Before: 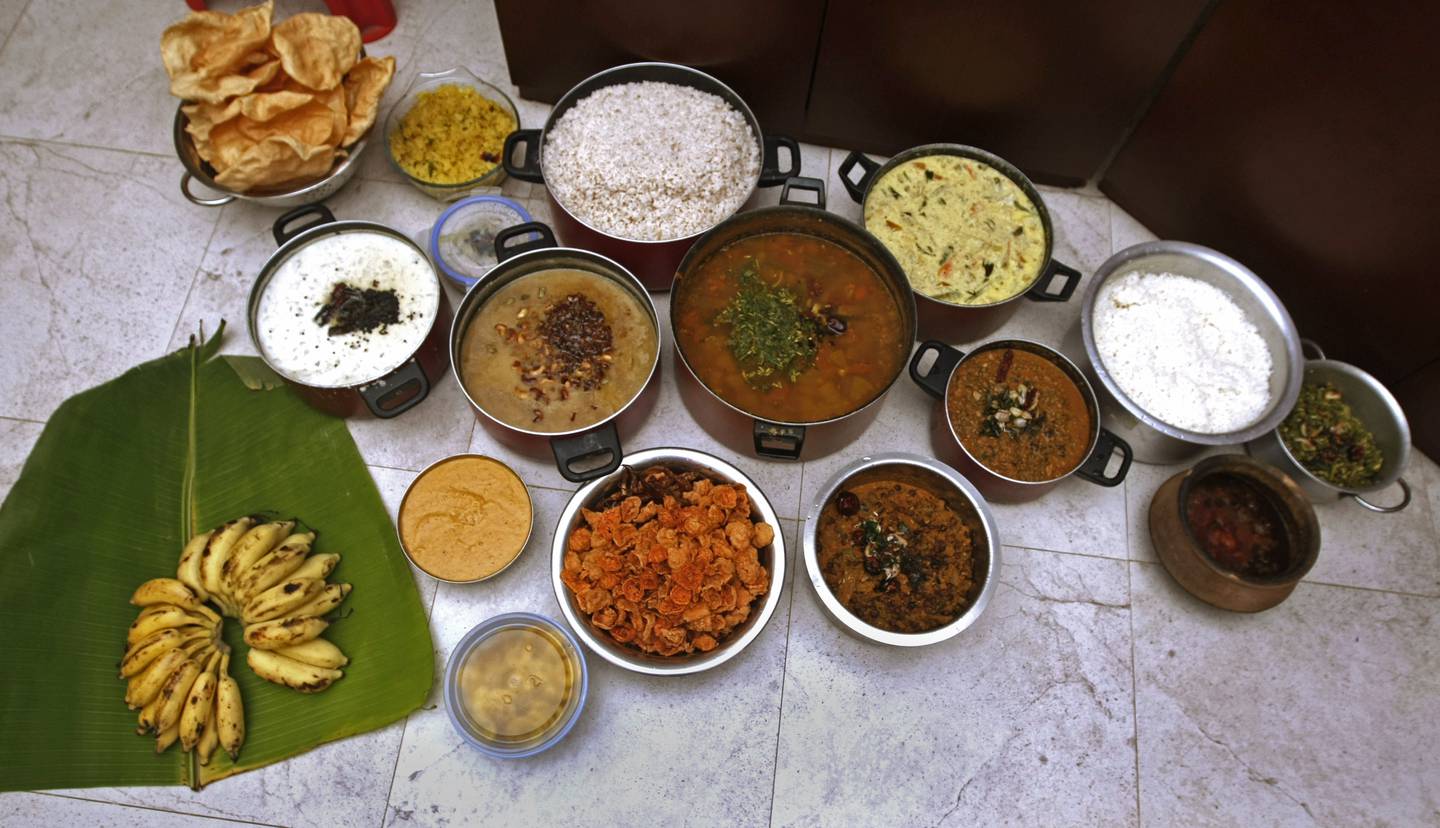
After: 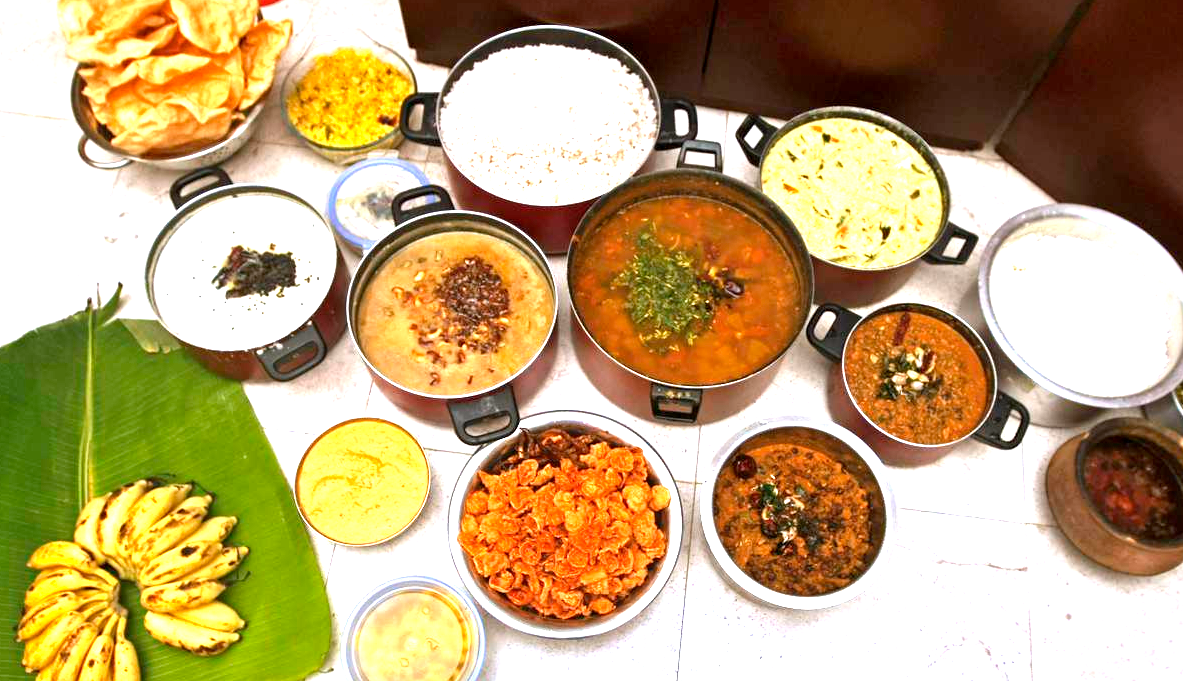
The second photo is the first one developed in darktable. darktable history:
crop and rotate: left 7.196%, top 4.574%, right 10.605%, bottom 13.178%
exposure: black level correction 0.001, exposure 1.822 EV, compensate exposure bias true, compensate highlight preservation false
